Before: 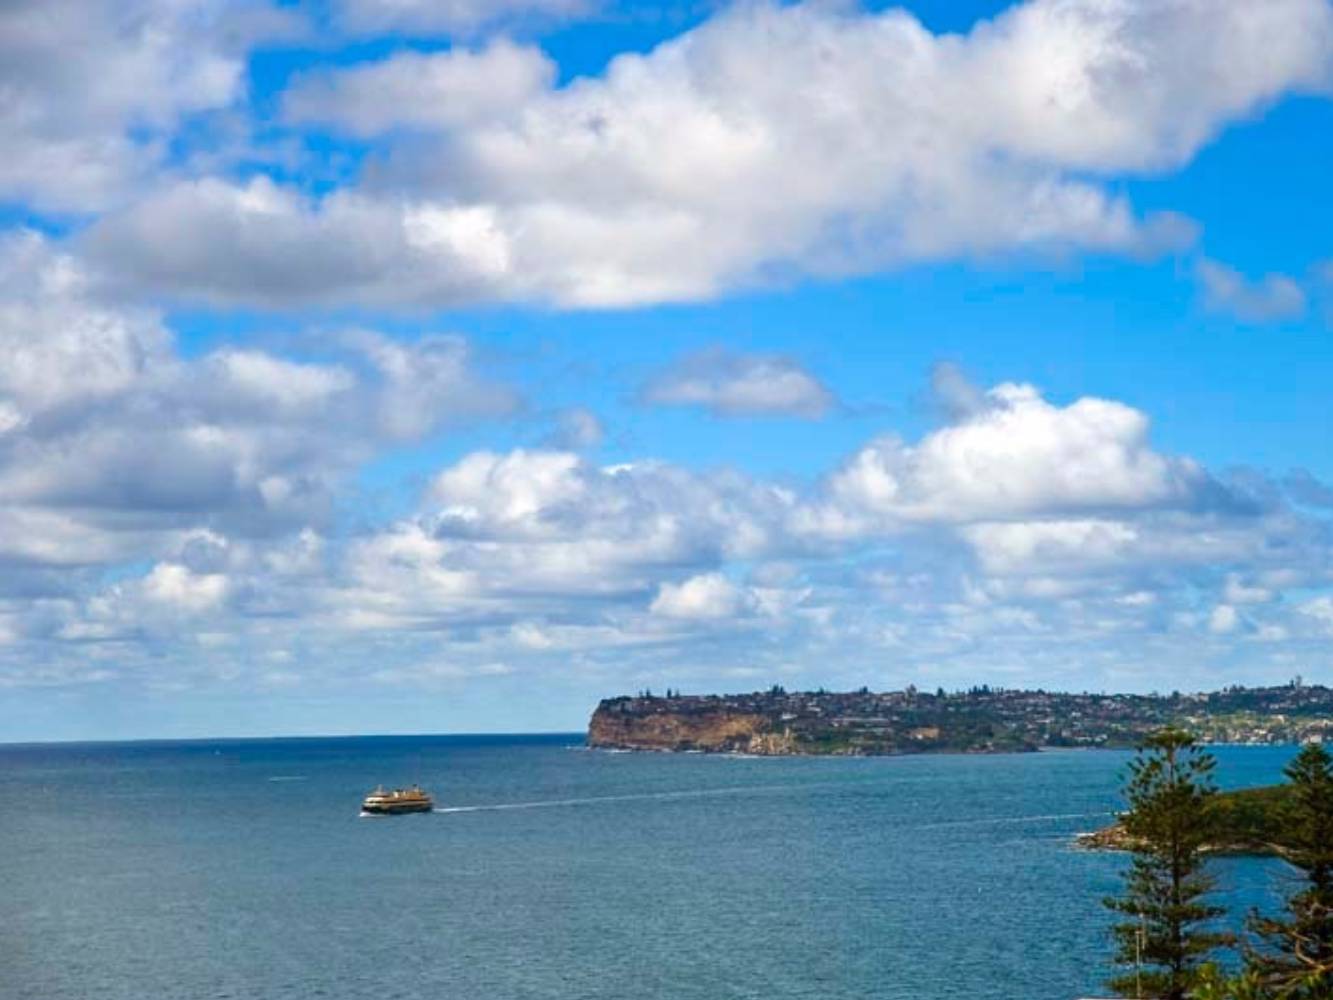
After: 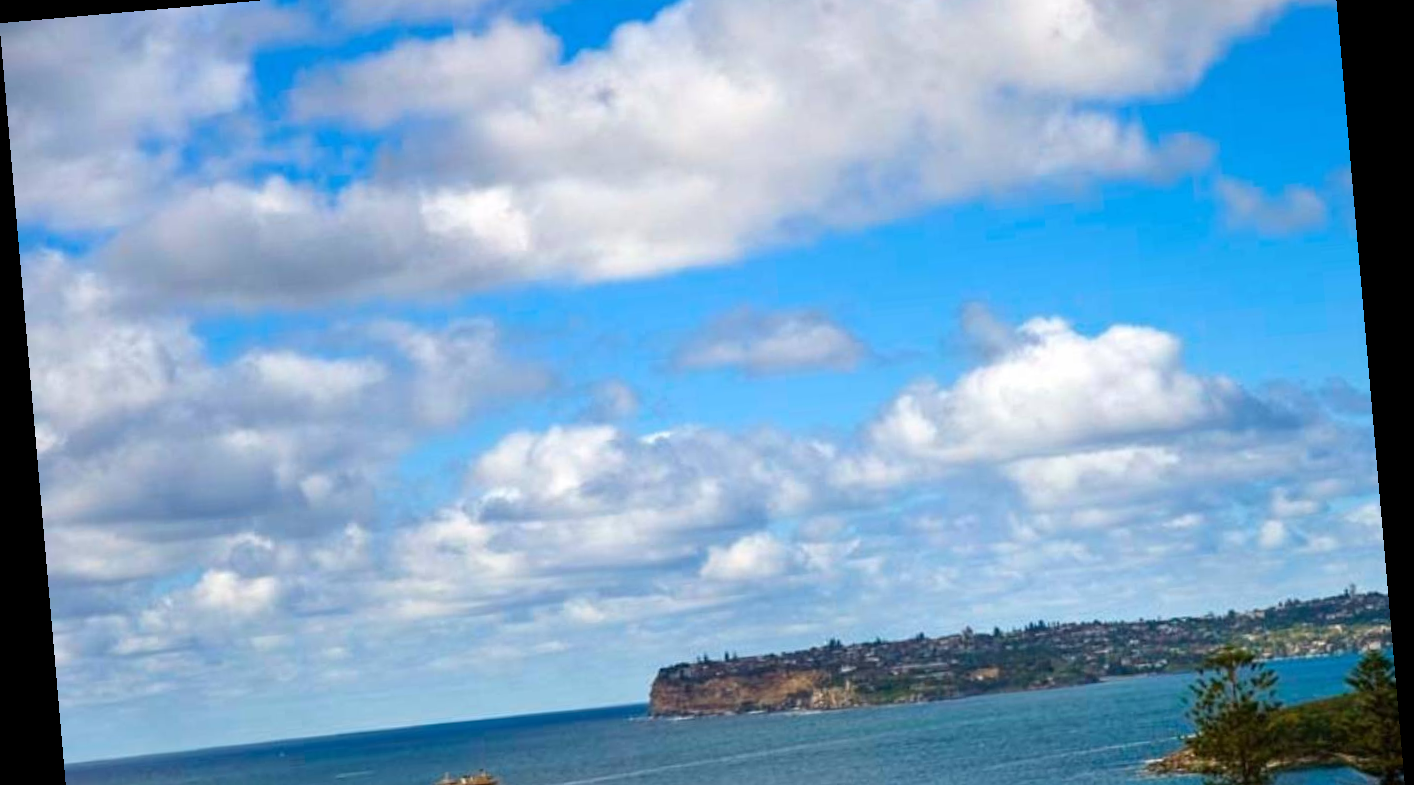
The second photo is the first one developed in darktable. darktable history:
rotate and perspective: rotation -4.98°, automatic cropping off
crop and rotate: top 8.293%, bottom 20.996%
